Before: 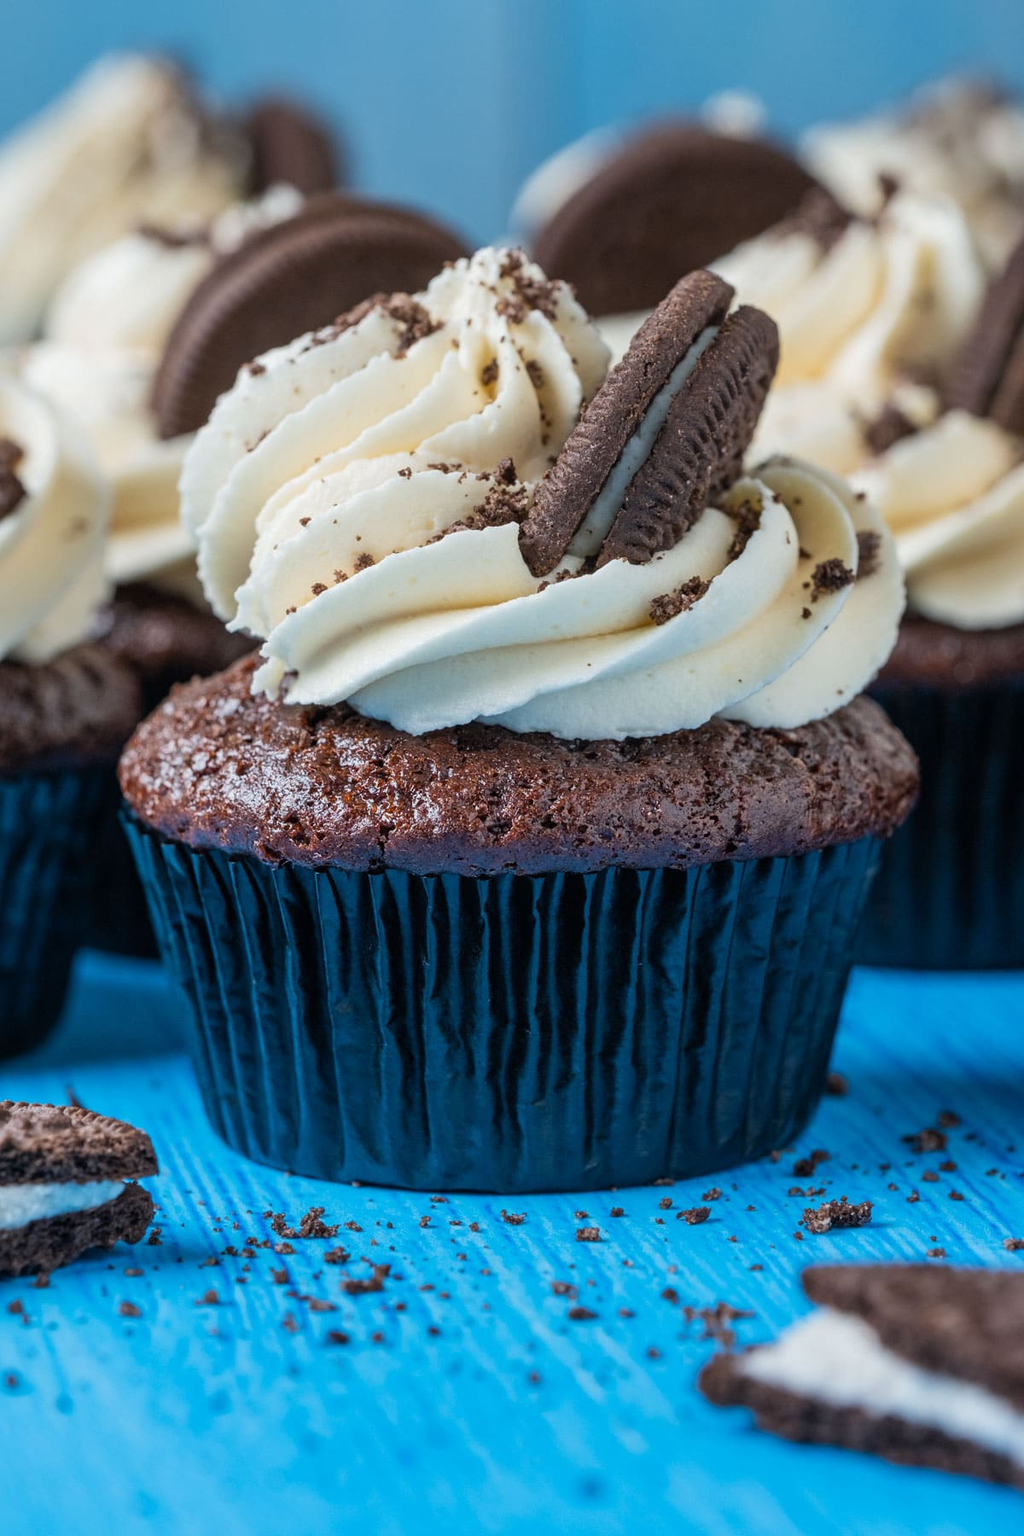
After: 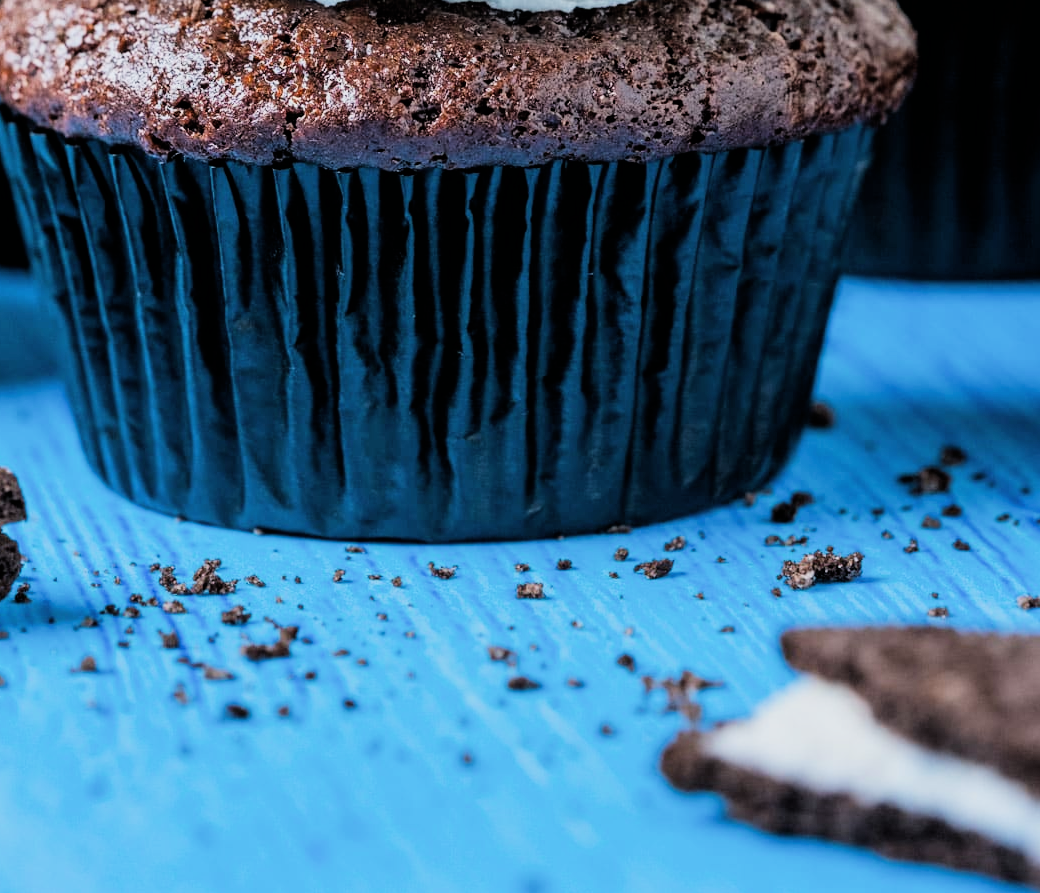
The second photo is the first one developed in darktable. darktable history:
exposure: black level correction -0.002, exposure 0.54 EV, compensate exposure bias true, compensate highlight preservation false
crop and rotate: left 13.308%, top 47.59%, bottom 2.759%
filmic rgb: black relative exposure -5.07 EV, white relative exposure 3.98 EV, threshold 2.95 EV, hardness 2.9, contrast 1.297, iterations of high-quality reconstruction 0, enable highlight reconstruction true
